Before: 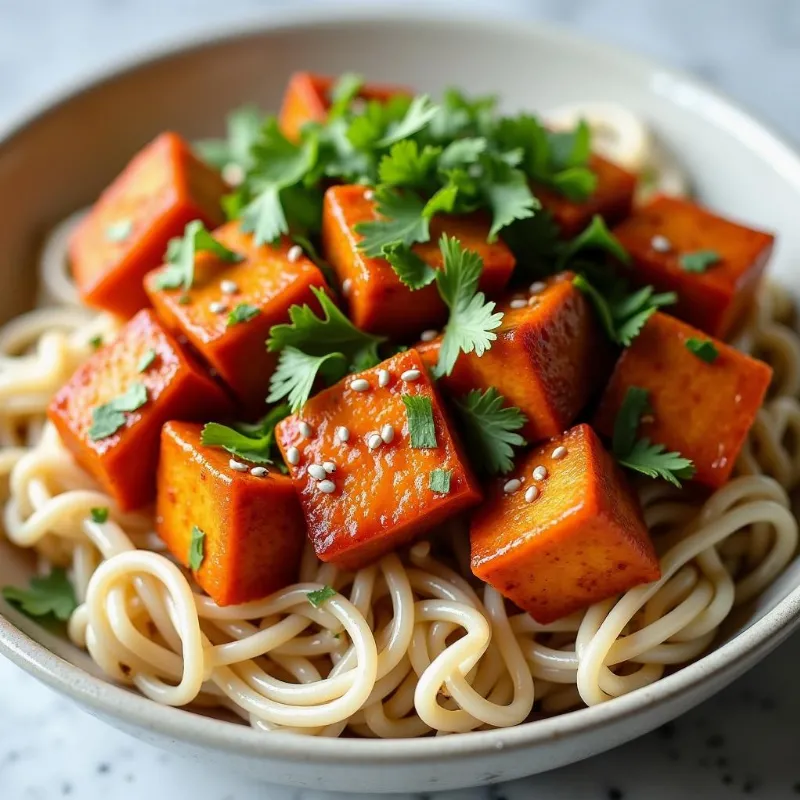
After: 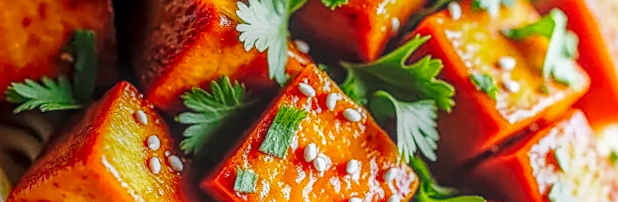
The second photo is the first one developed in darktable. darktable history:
crop and rotate: angle 16.12°, top 30.835%, bottom 35.653%
rotate and perspective: rotation -2.12°, lens shift (vertical) 0.009, lens shift (horizontal) -0.008, automatic cropping original format, crop left 0.036, crop right 0.964, crop top 0.05, crop bottom 0.959
bloom: size 9%, threshold 100%, strength 7%
base curve: curves: ch0 [(0, 0) (0.028, 0.03) (0.121, 0.232) (0.46, 0.748) (0.859, 0.968) (1, 1)], preserve colors none
white balance: red 0.954, blue 1.079
sharpen: on, module defaults
local contrast: highlights 20%, shadows 30%, detail 200%, midtone range 0.2
